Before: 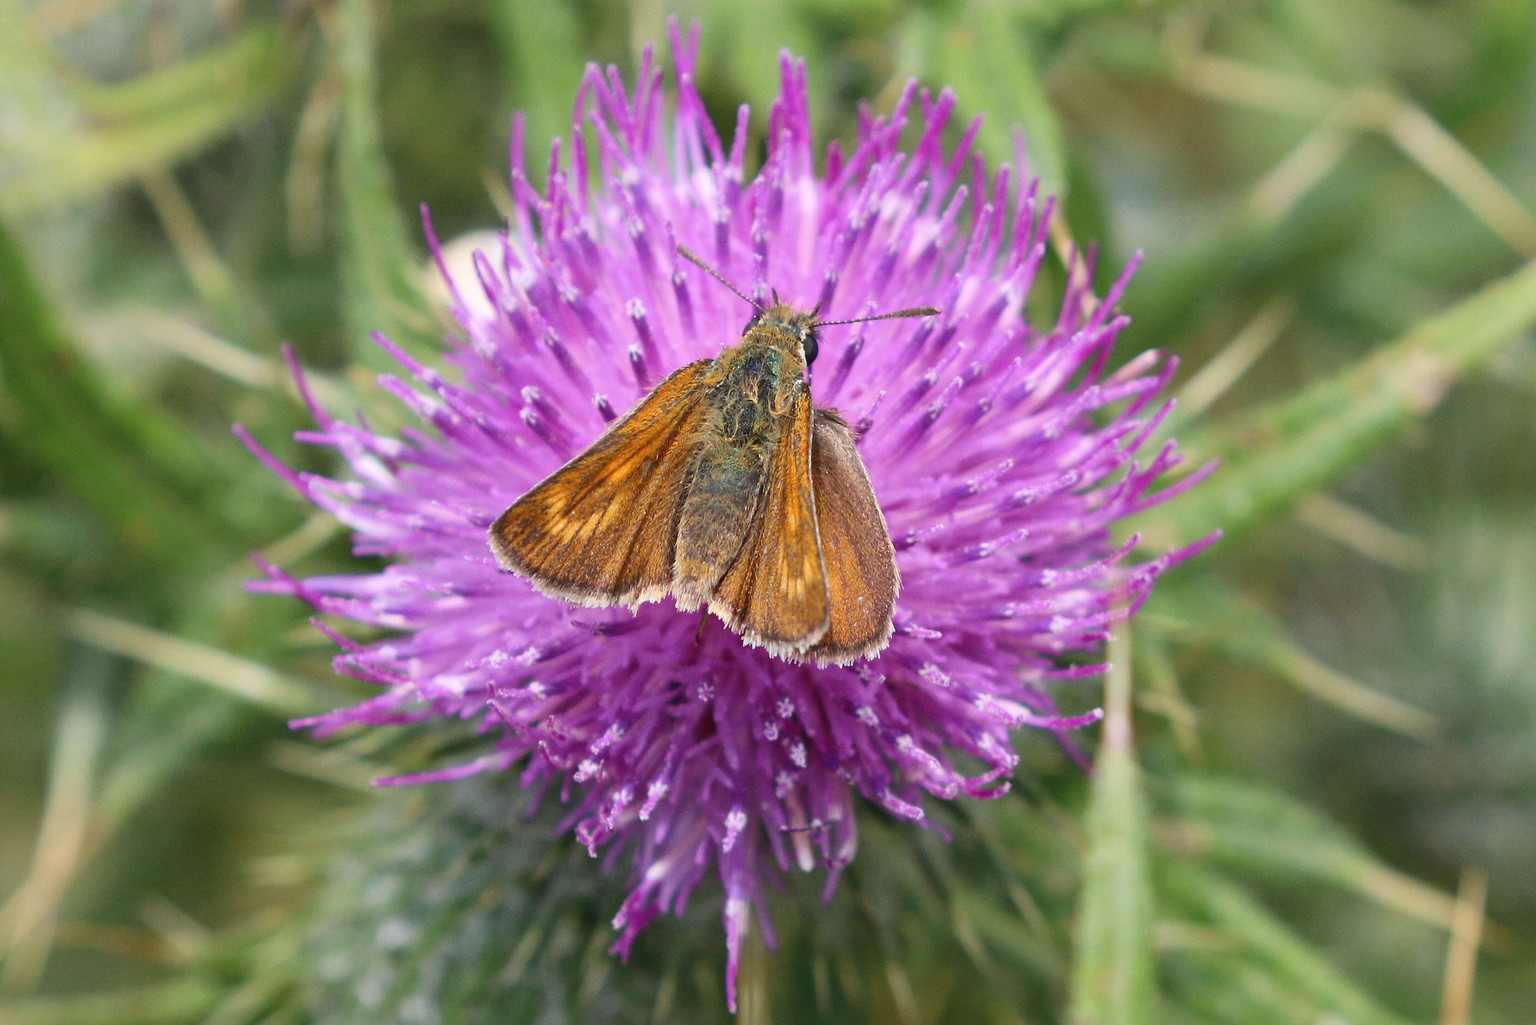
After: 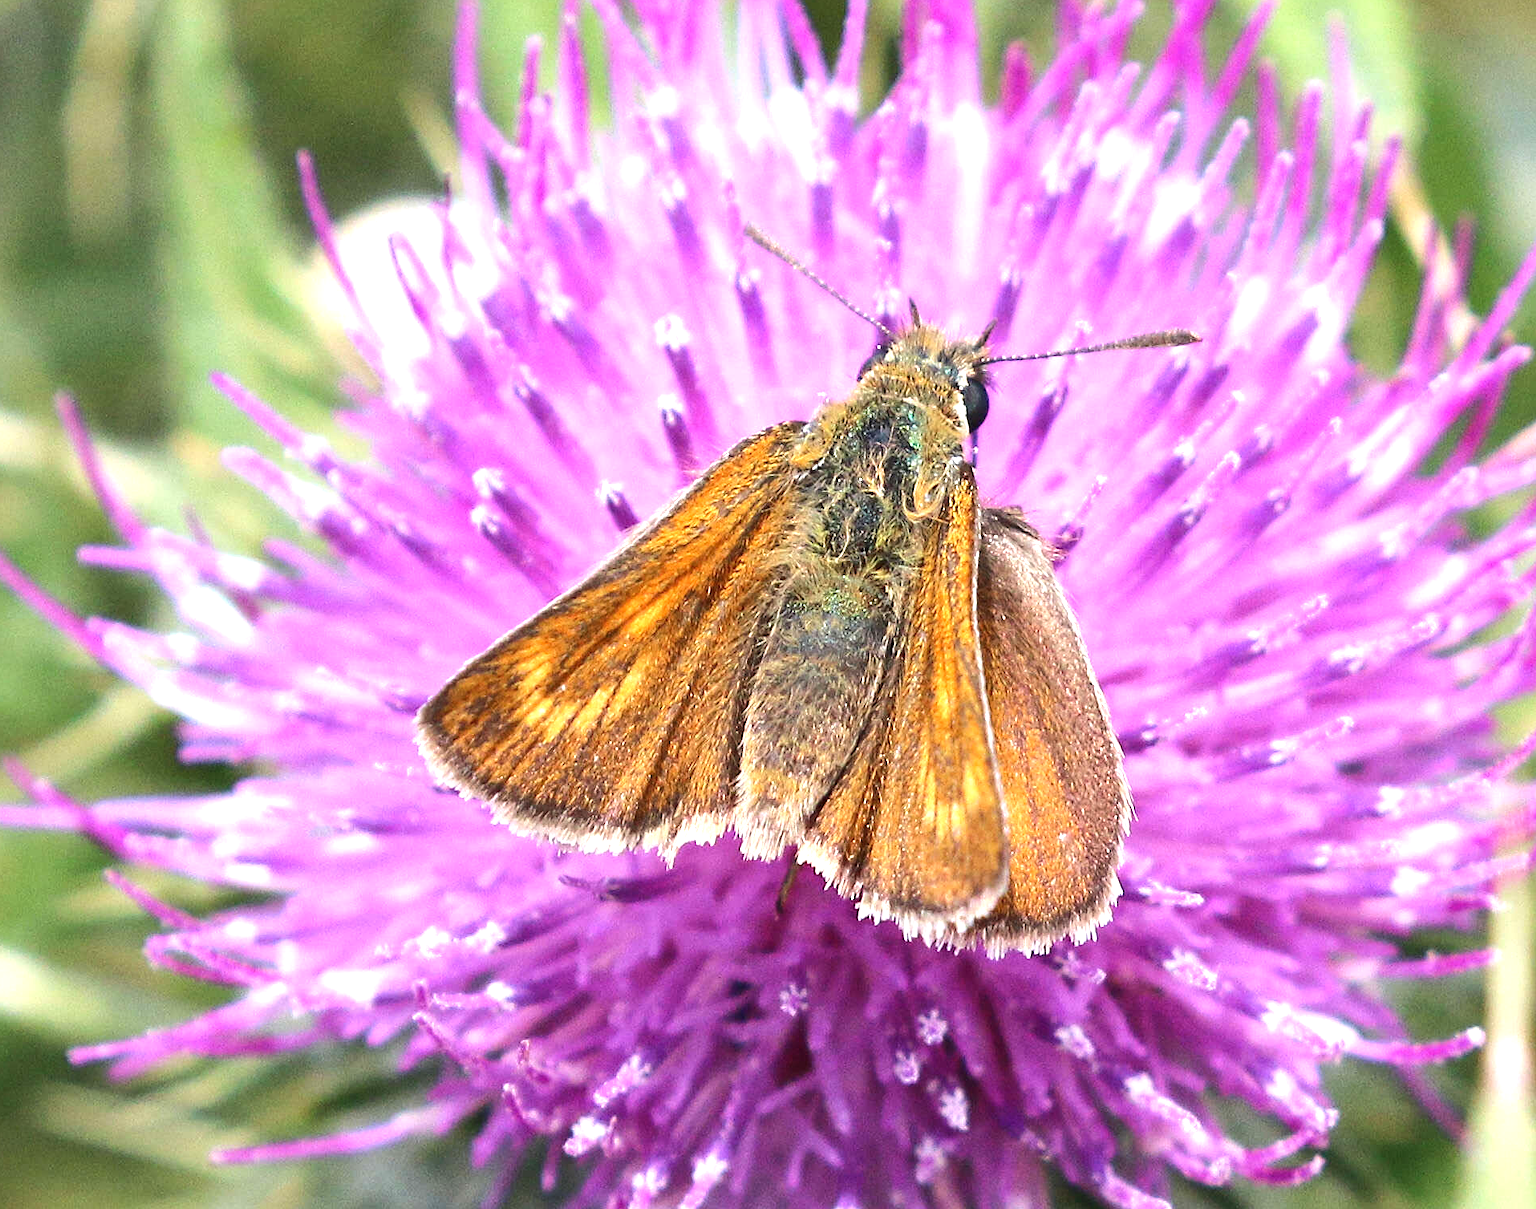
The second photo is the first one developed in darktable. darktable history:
crop: left 16.231%, top 11.409%, right 26.213%, bottom 20.643%
tone equalizer: -8 EV -0.453 EV, -7 EV -0.383 EV, -6 EV -0.338 EV, -5 EV -0.238 EV, -3 EV 0.249 EV, -2 EV 0.36 EV, -1 EV 0.394 EV, +0 EV 0.431 EV, edges refinement/feathering 500, mask exposure compensation -1.57 EV, preserve details no
sharpen: amount 0.211
exposure: exposure 0.607 EV, compensate highlight preservation false
